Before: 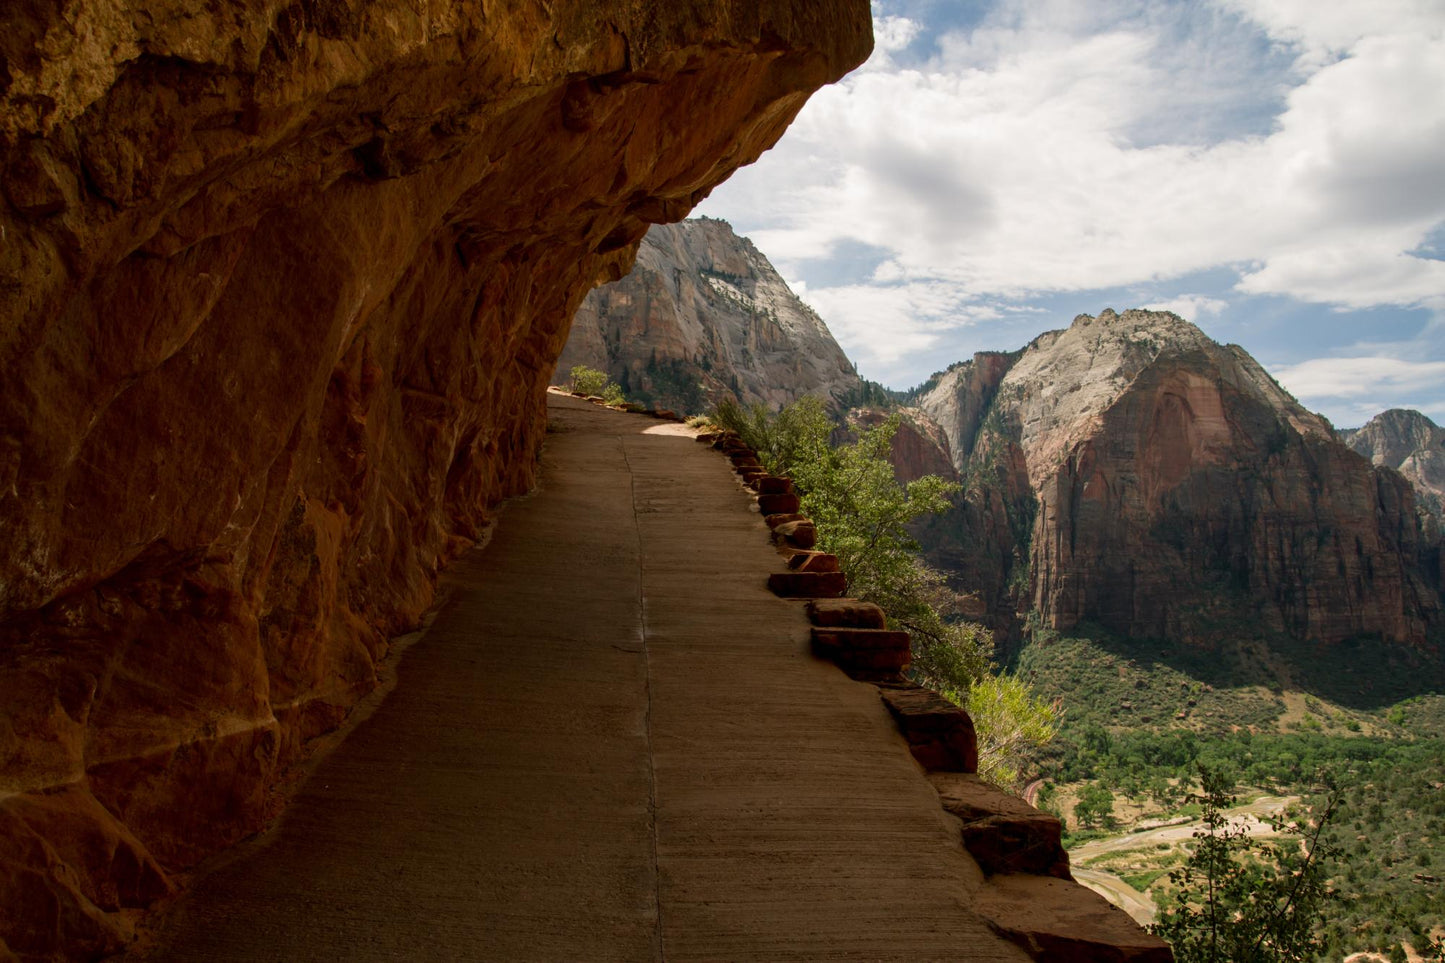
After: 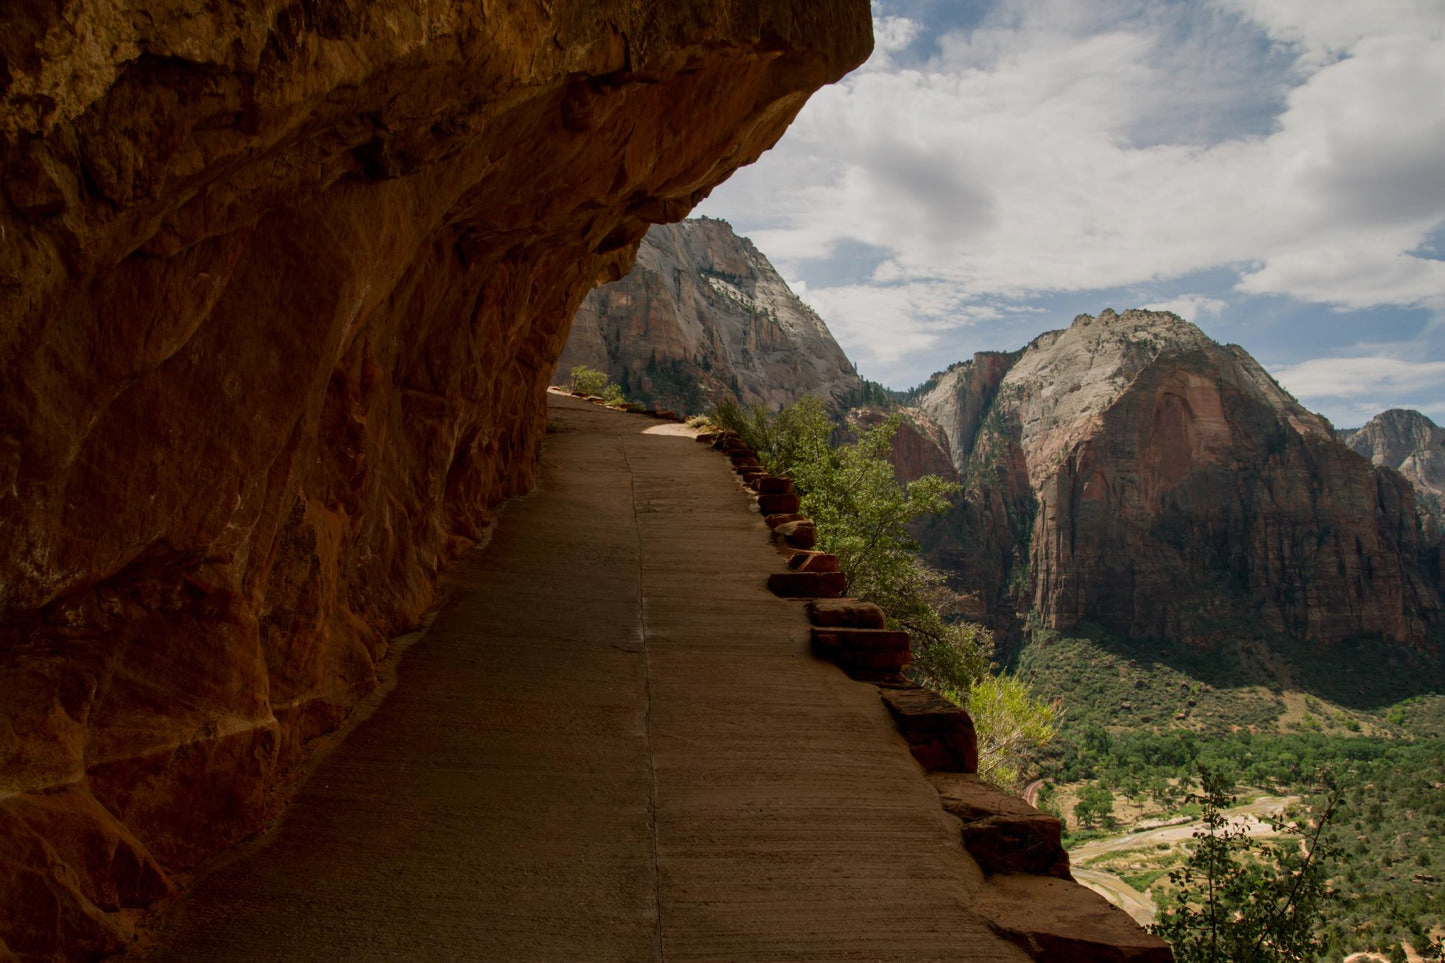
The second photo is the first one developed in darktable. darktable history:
graduated density: rotation -0.352°, offset 57.64
